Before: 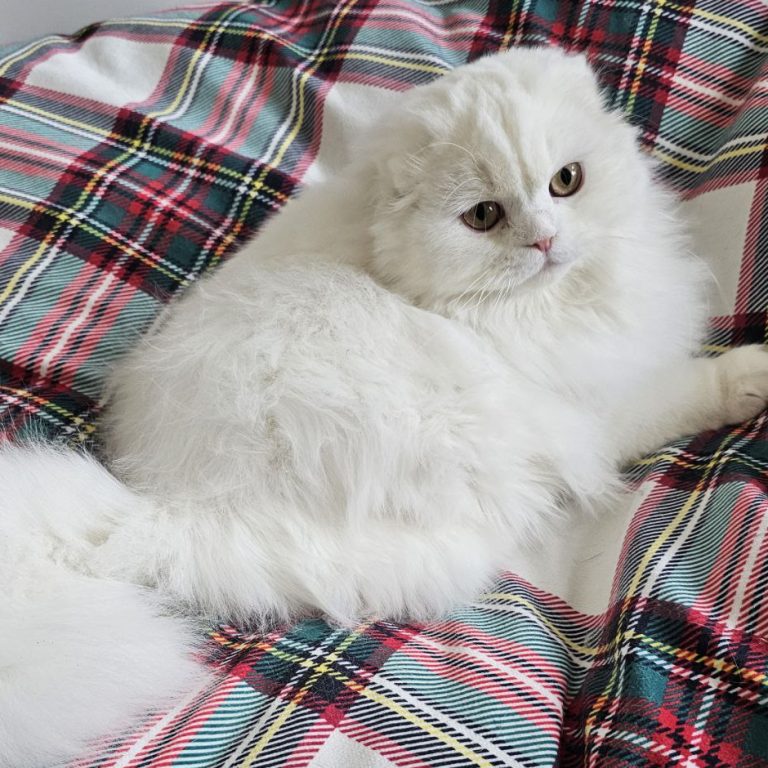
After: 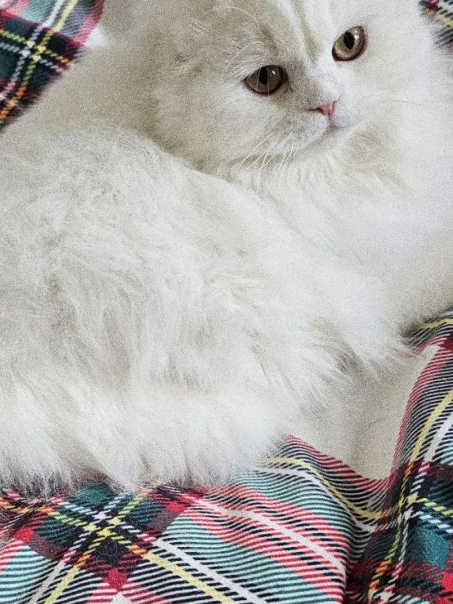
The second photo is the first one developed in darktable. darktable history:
crop and rotate: left 28.256%, top 17.734%, right 12.656%, bottom 3.573%
grain: coarseness 0.09 ISO, strength 40%
